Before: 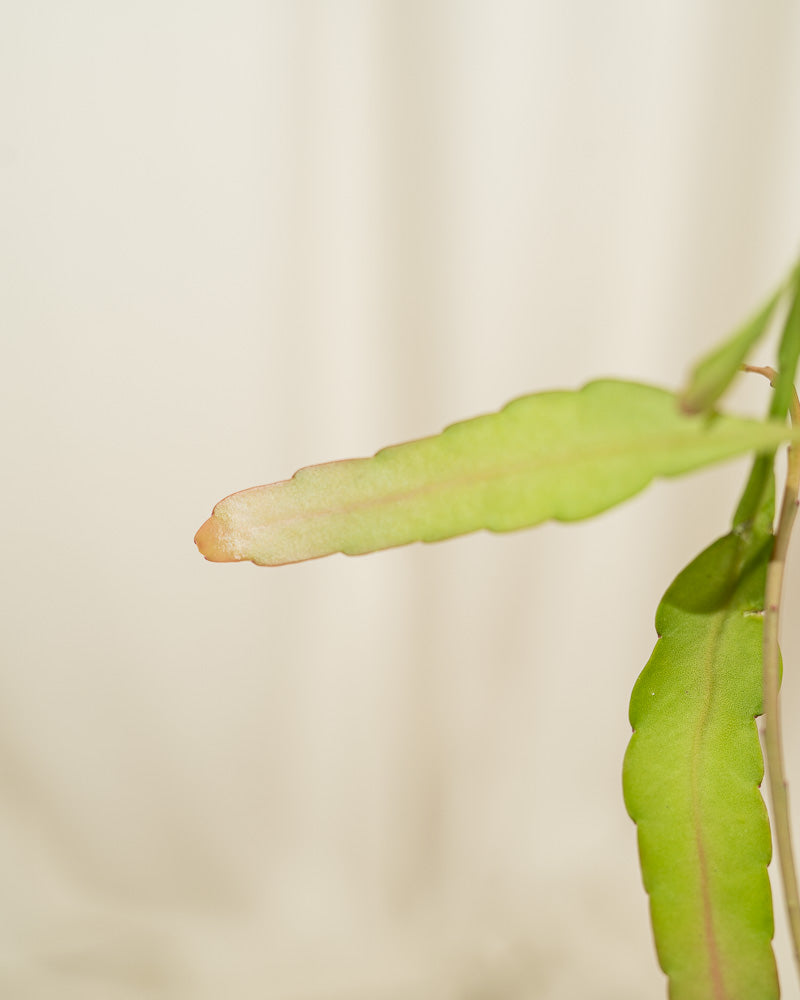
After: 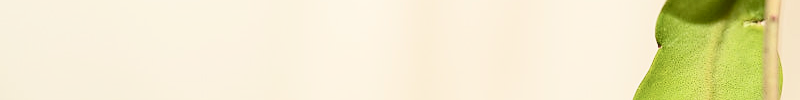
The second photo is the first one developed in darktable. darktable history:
sharpen: radius 1.864, amount 0.398, threshold 1.271
contrast brightness saturation: contrast 0.39, brightness 0.1
crop and rotate: top 59.084%, bottom 30.916%
